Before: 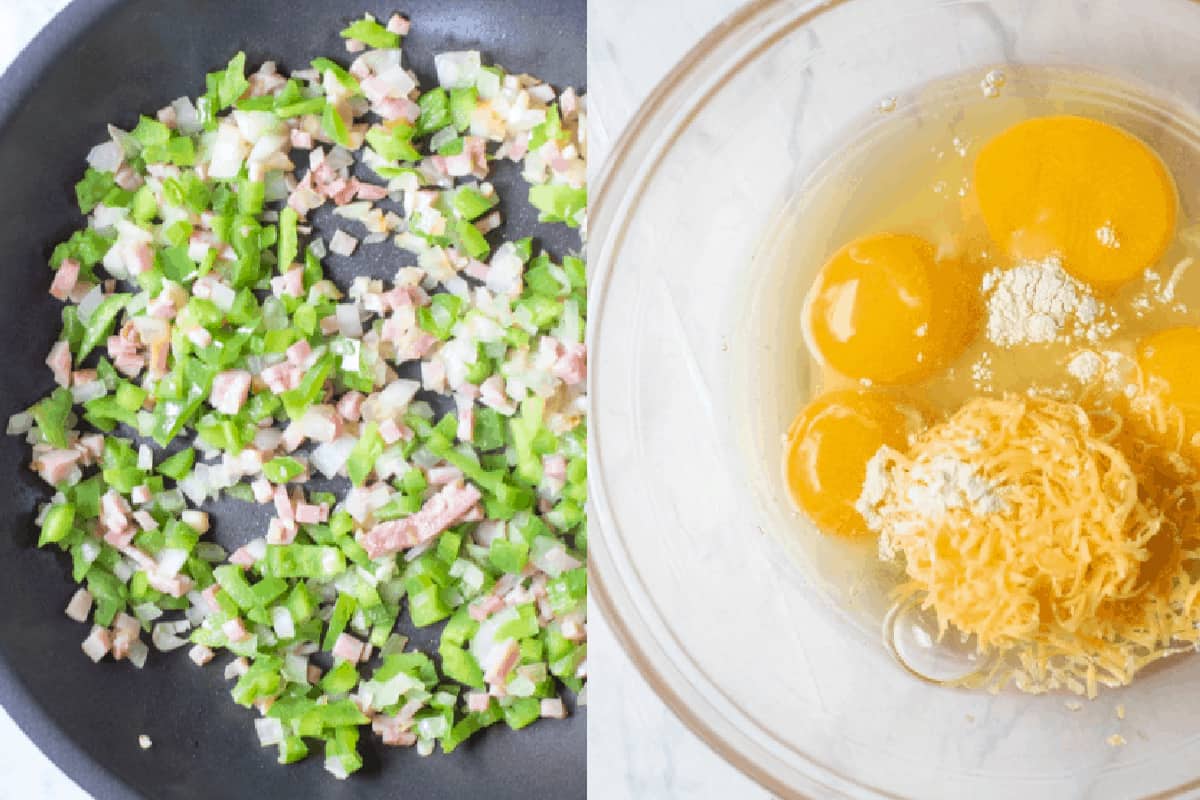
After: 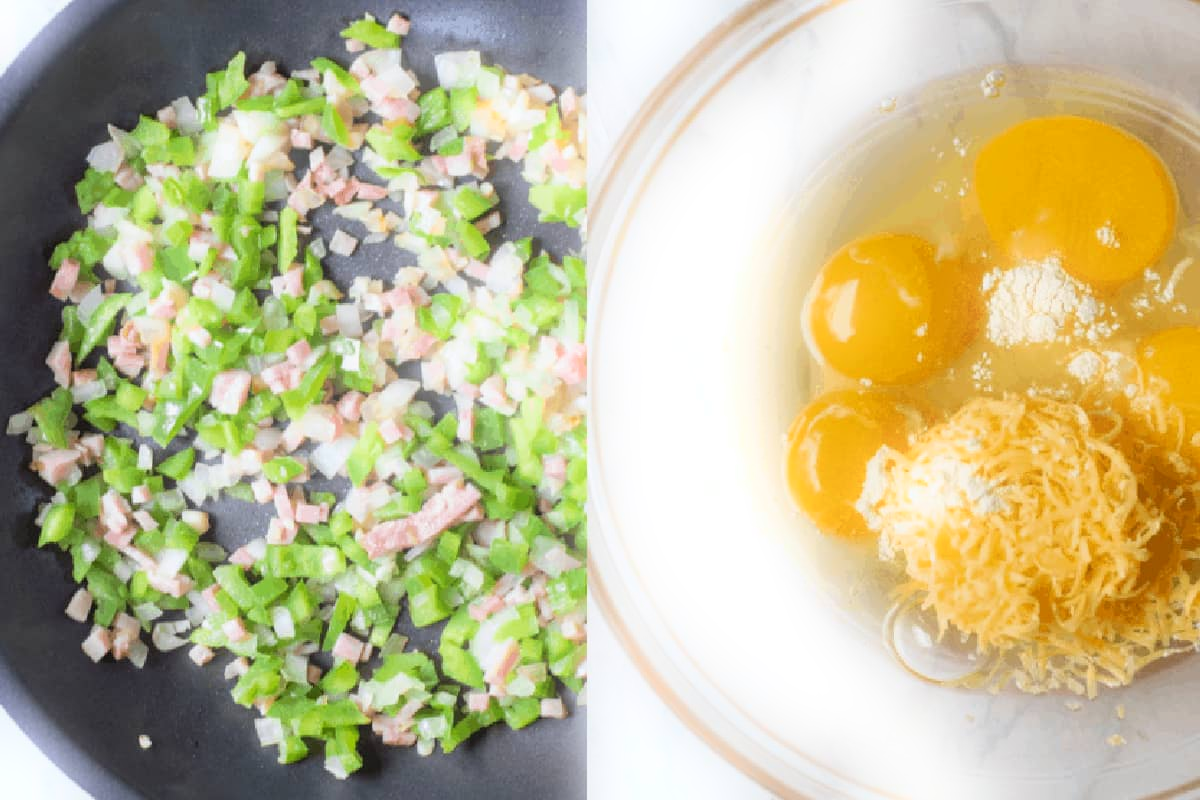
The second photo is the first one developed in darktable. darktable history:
exposure: black level correction 0.002, exposure -0.1 EV, compensate highlight preservation false
bloom: size 5%, threshold 95%, strength 15%
